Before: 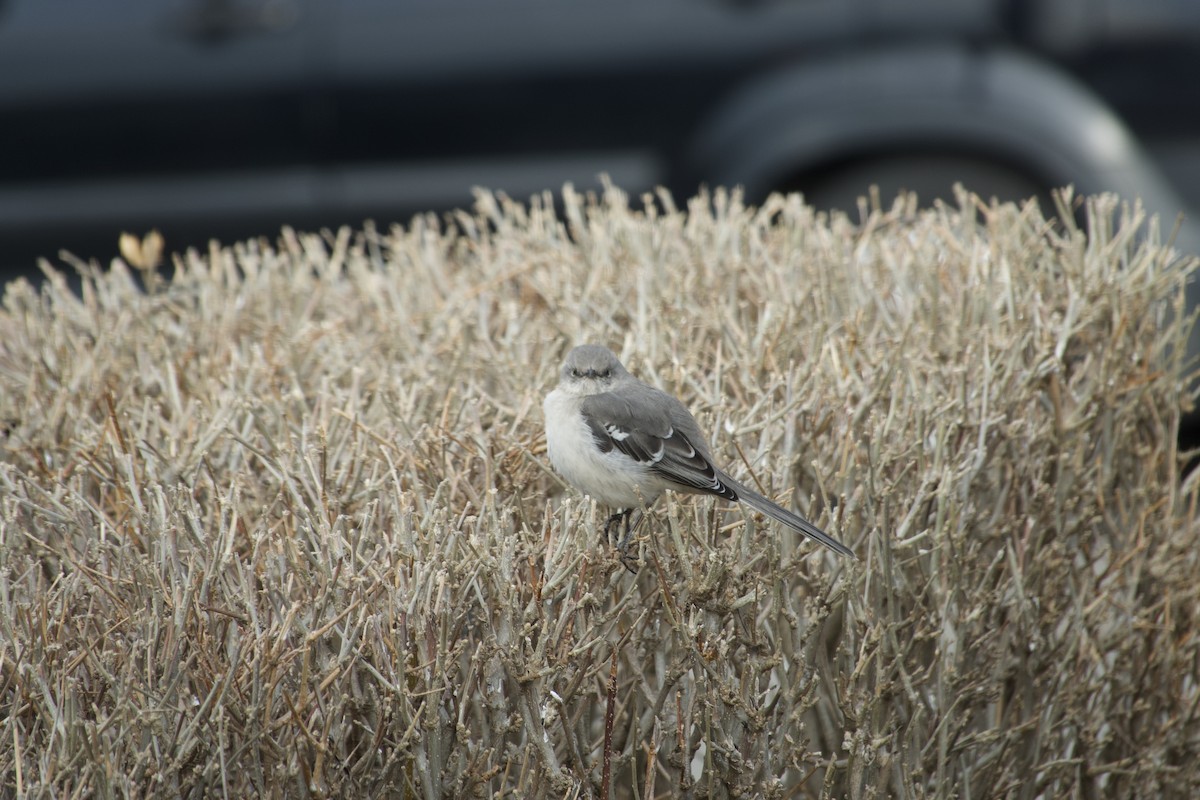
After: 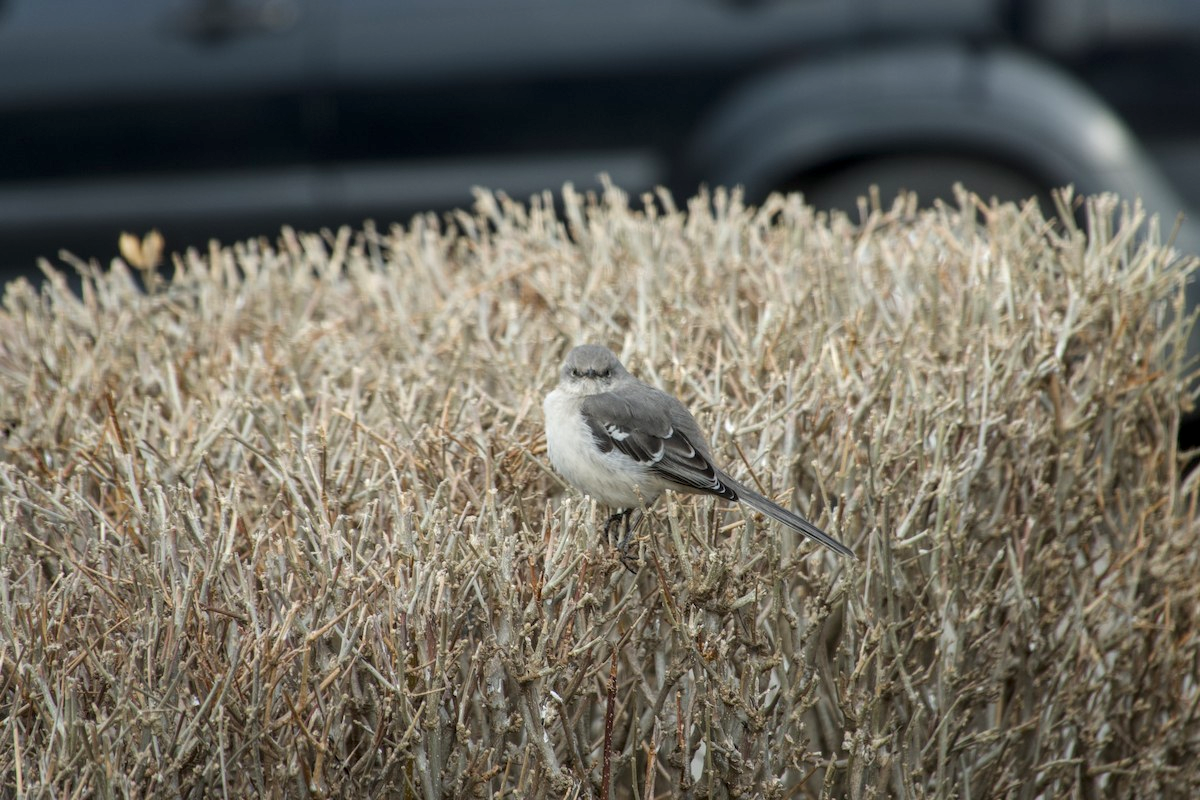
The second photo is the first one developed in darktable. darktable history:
local contrast: highlights 29%, detail 130%
